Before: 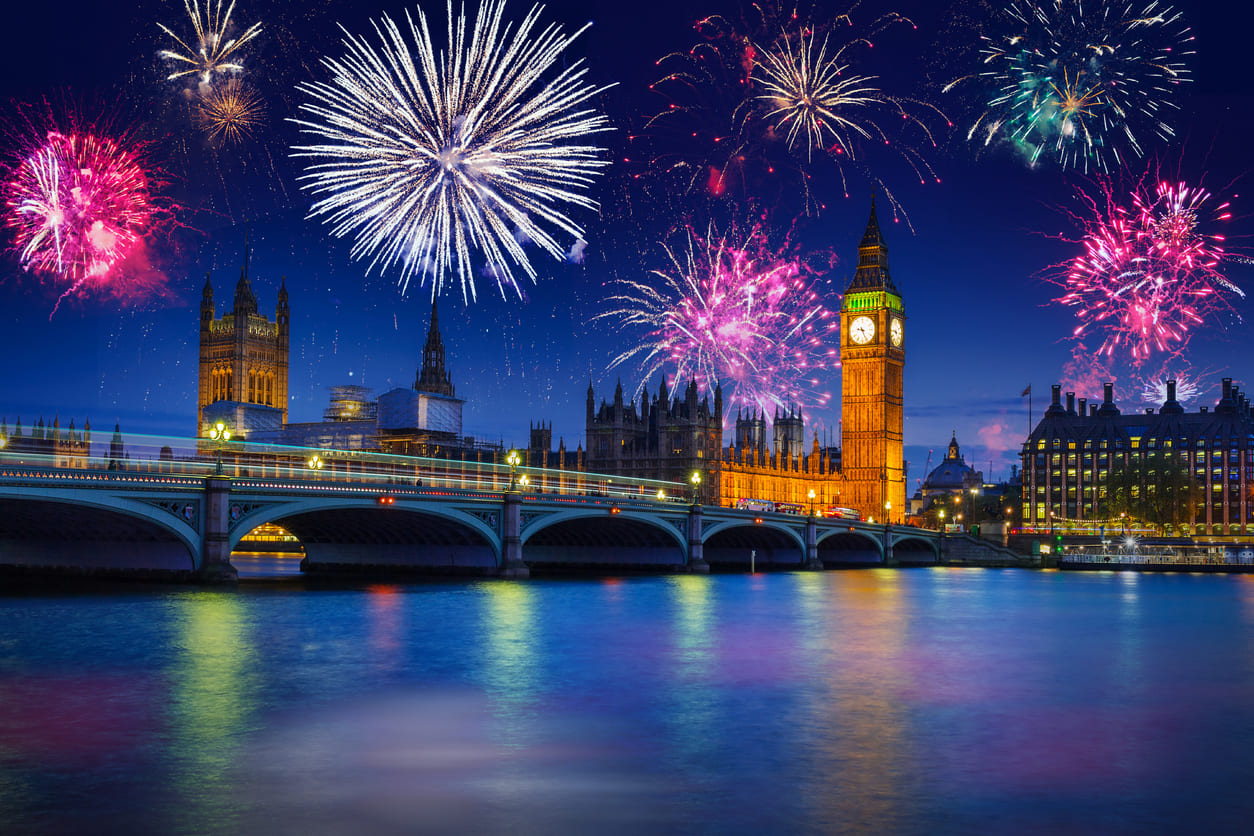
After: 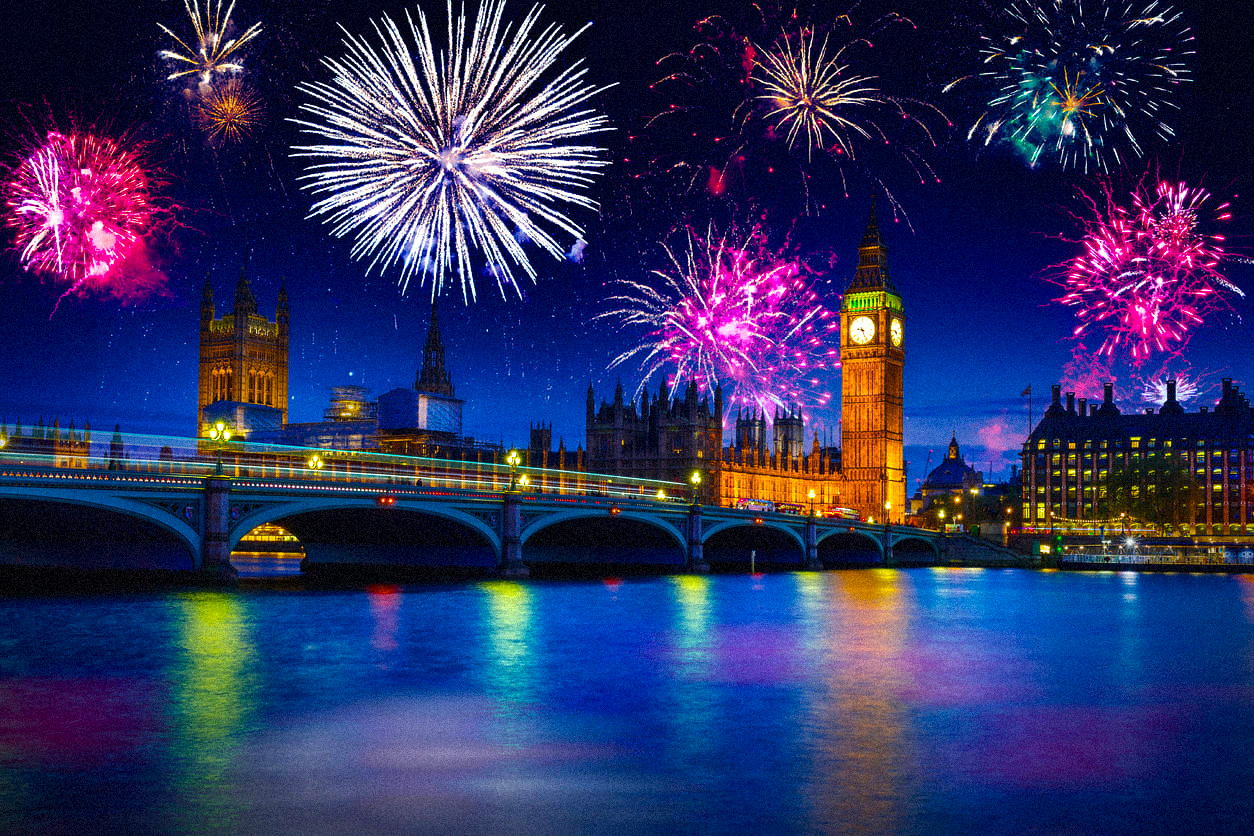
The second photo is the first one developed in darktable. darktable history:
grain: strength 35%, mid-tones bias 0%
color balance rgb: linear chroma grading › global chroma 9%, perceptual saturation grading › global saturation 36%, perceptual saturation grading › shadows 35%, perceptual brilliance grading › global brilliance 15%, perceptual brilliance grading › shadows -35%, global vibrance 15%
